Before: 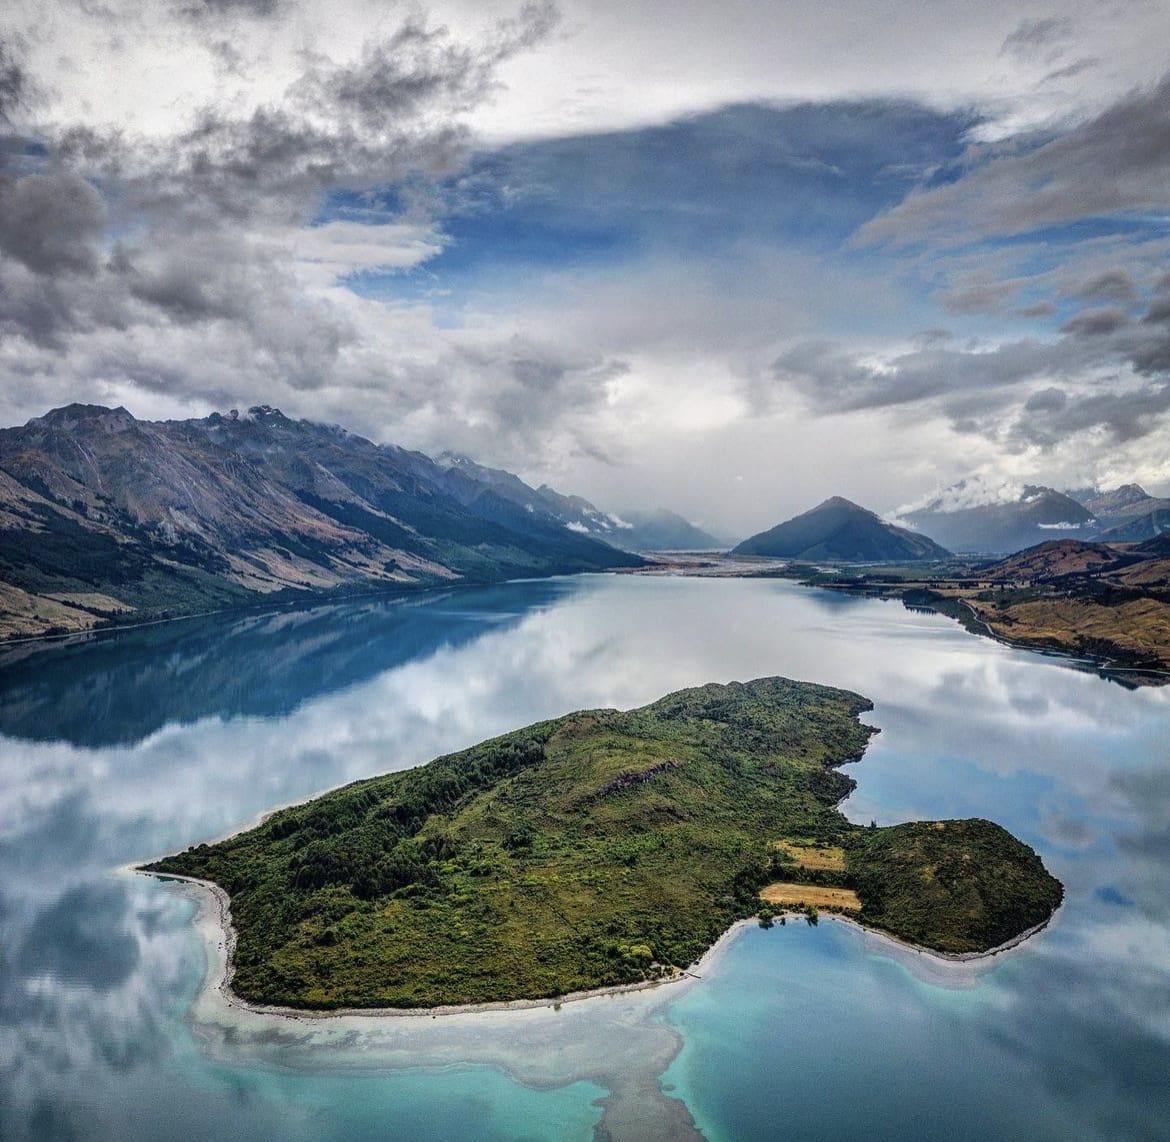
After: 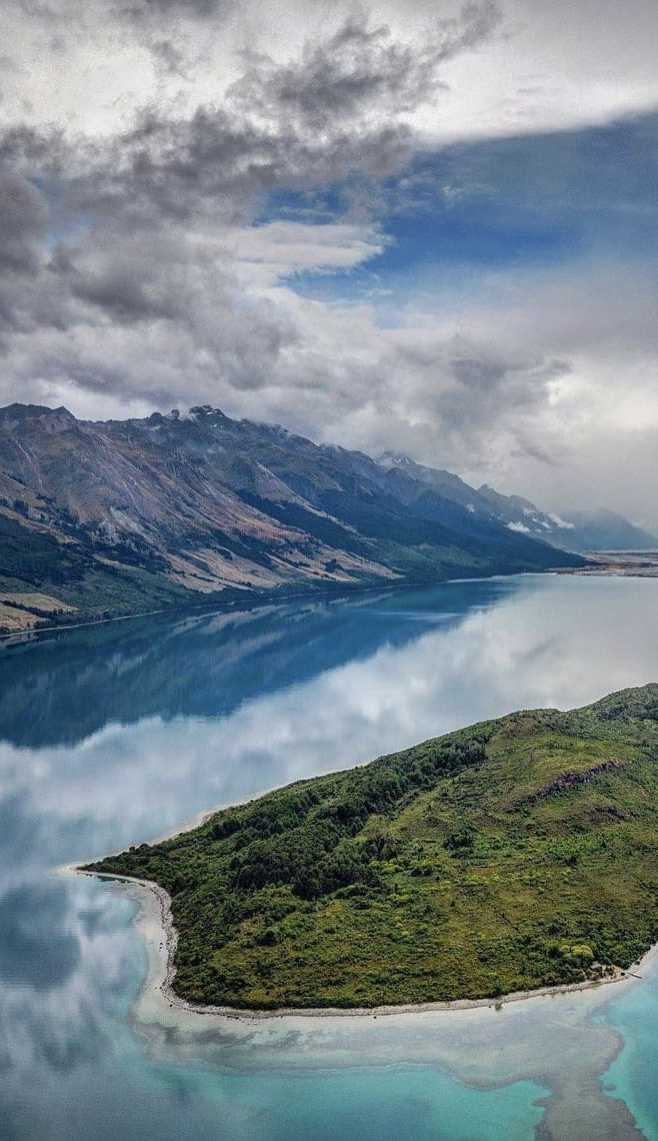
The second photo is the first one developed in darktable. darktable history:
grain: coarseness 0.81 ISO, strength 1.34%, mid-tones bias 0%
crop: left 5.114%, right 38.589%
exposure: compensate highlight preservation false
shadows and highlights: on, module defaults
